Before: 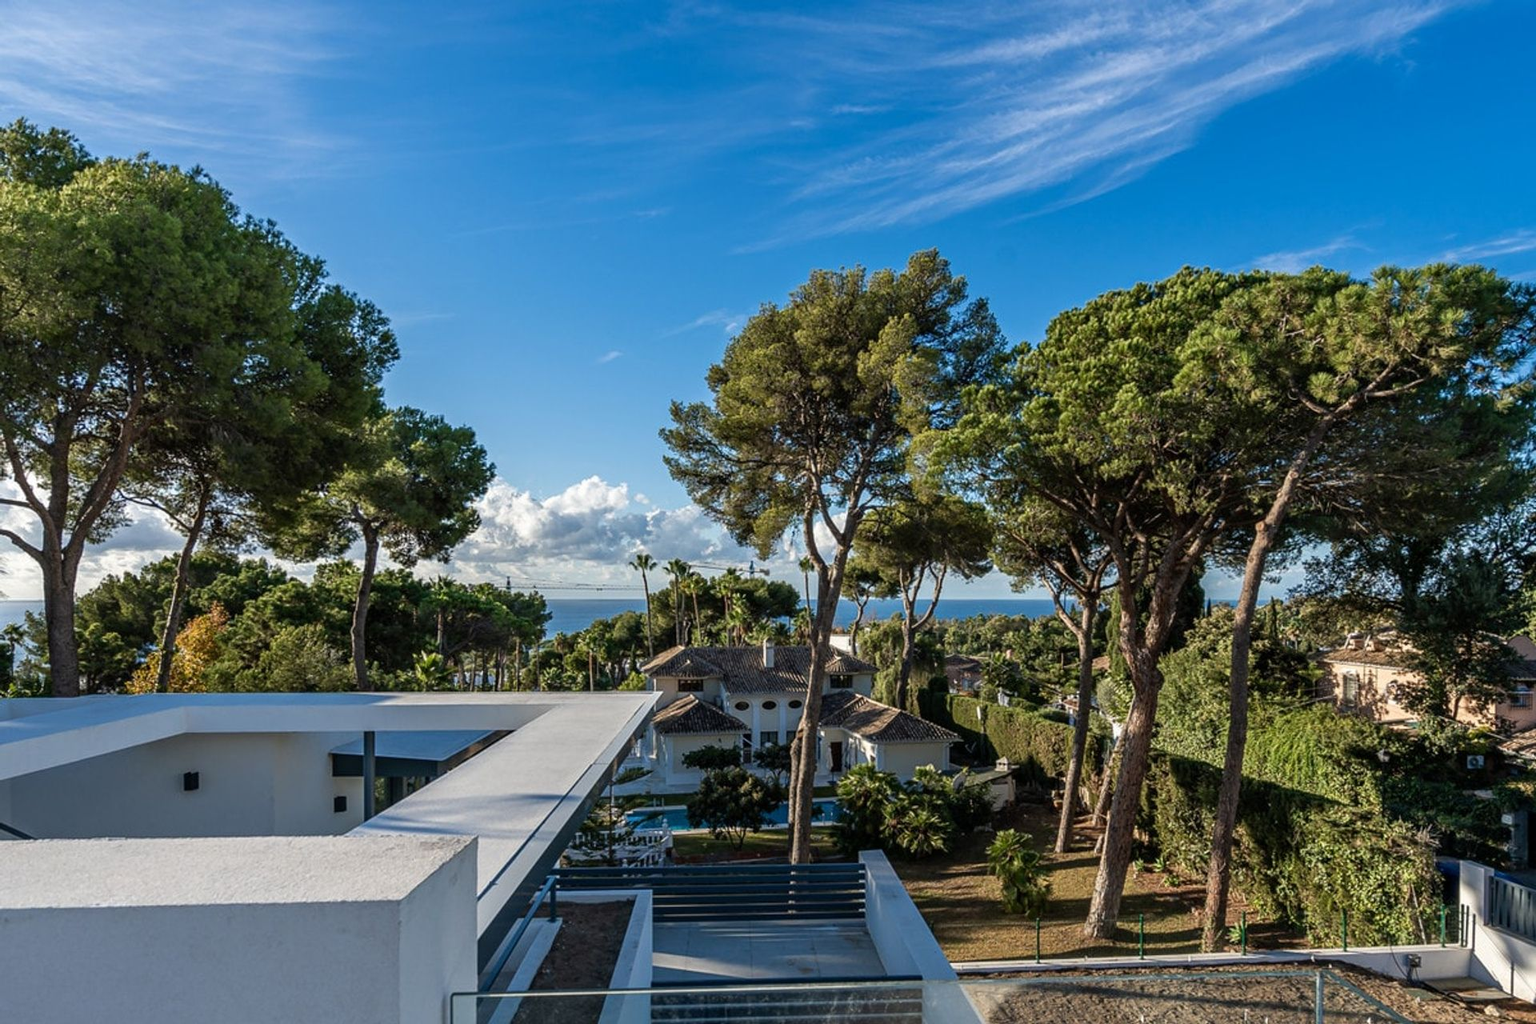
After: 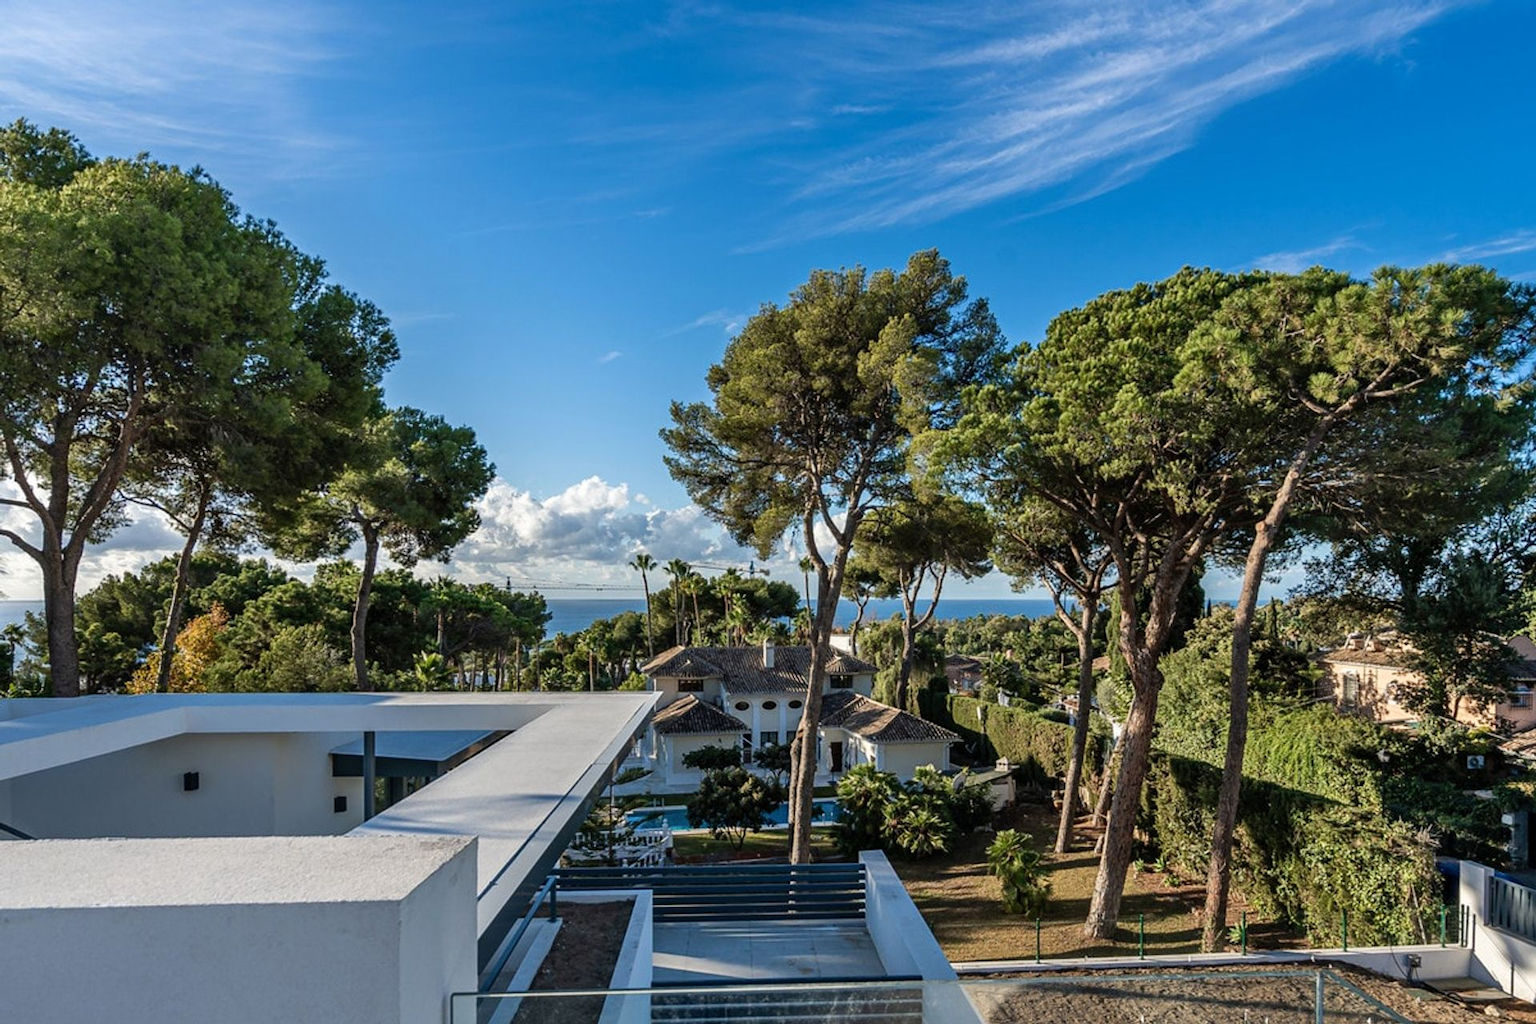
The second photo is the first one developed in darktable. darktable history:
shadows and highlights: highlights 68.85, highlights color adjustment 0.442%, soften with gaussian
